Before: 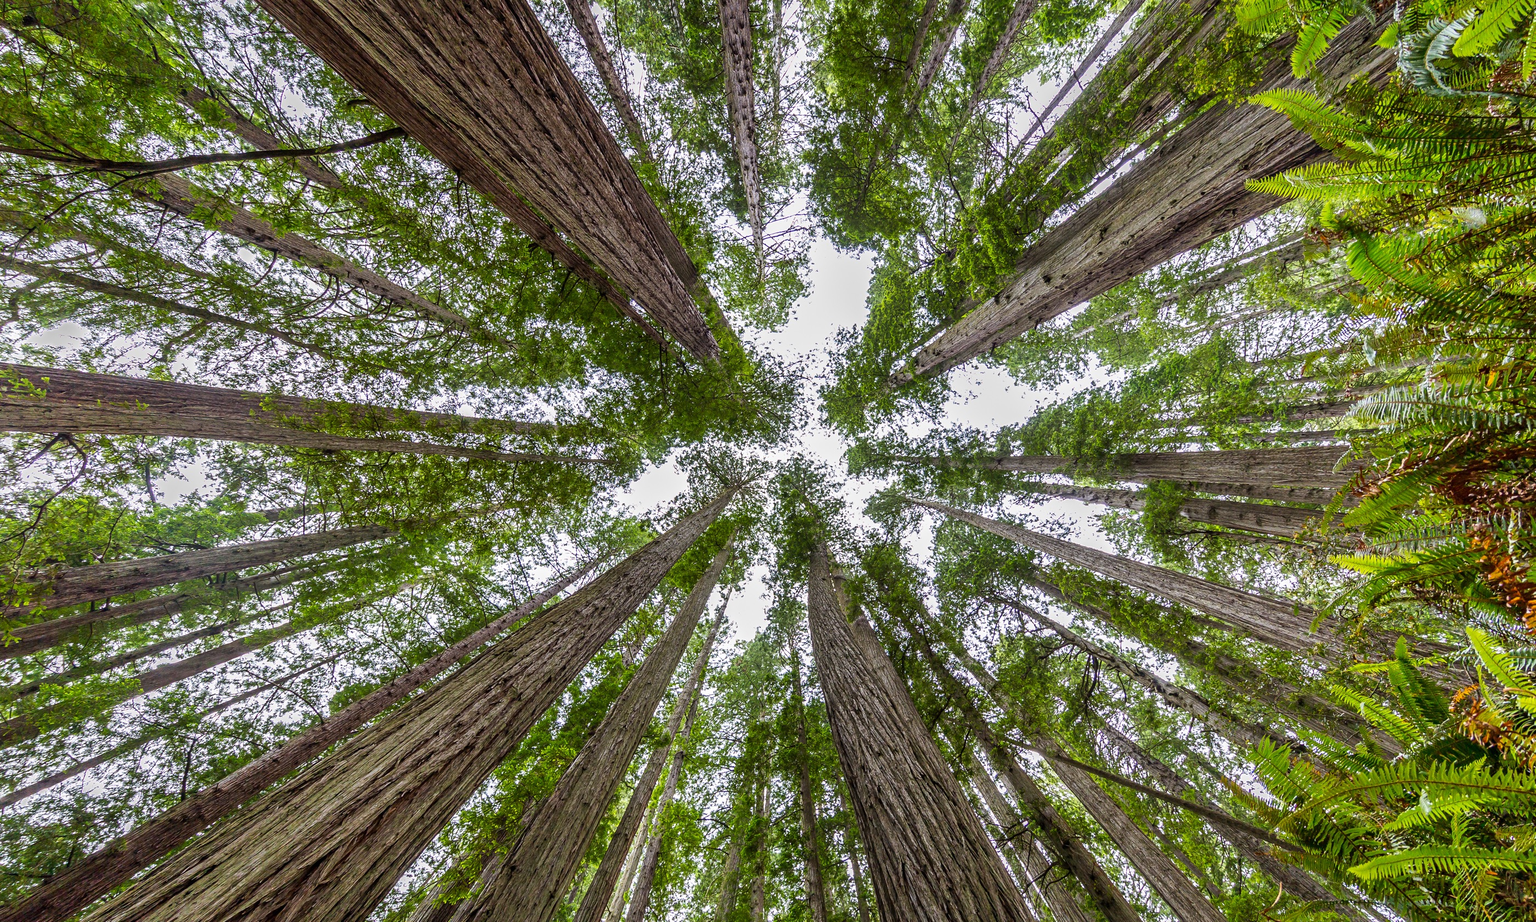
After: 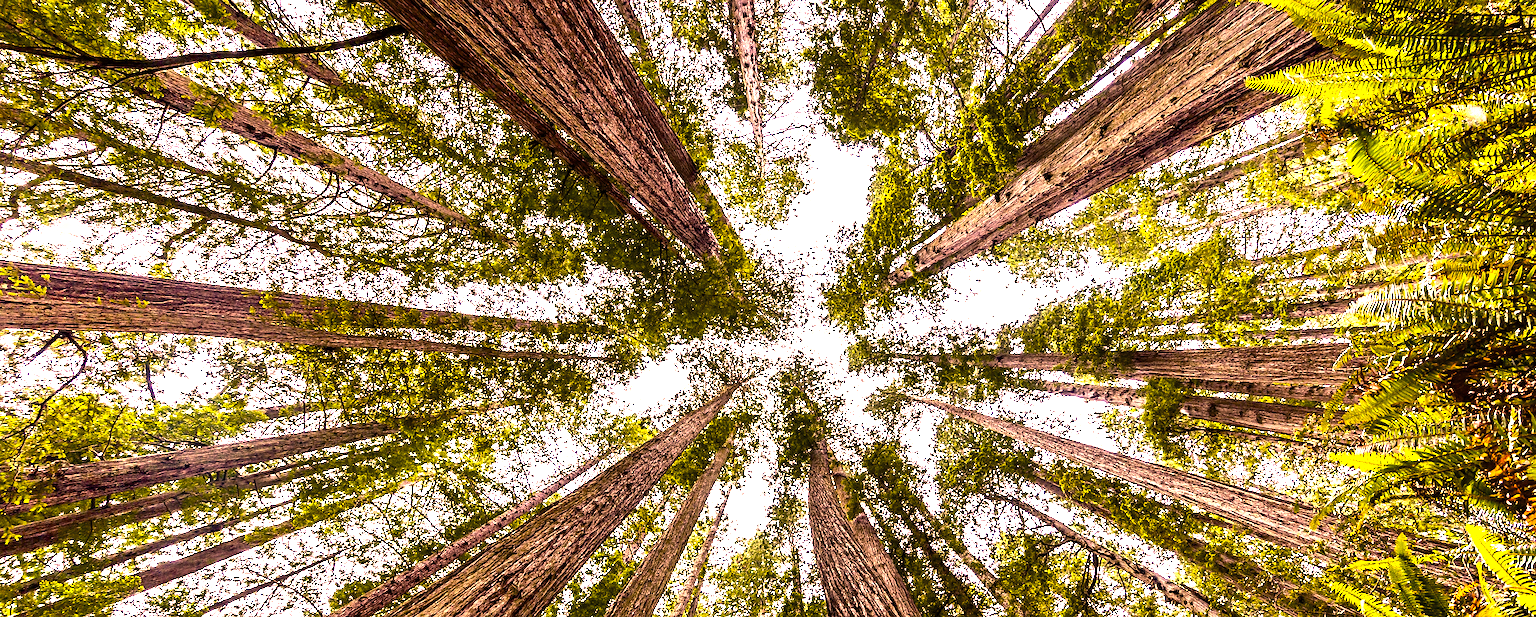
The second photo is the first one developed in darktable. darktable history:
exposure: black level correction 0, exposure 1 EV, compensate highlight preservation false
haze removal: compatibility mode true, adaptive false
crop: top 11.158%, bottom 21.77%
color balance rgb: power › luminance -7.637%, power › chroma 1.318%, power › hue 330.5°, linear chroma grading › global chroma 19.035%, perceptual saturation grading › global saturation 34.821%, perceptual saturation grading › highlights -29.832%, perceptual saturation grading › shadows 35.326%, perceptual brilliance grading › global brilliance 14.831%, perceptual brilliance grading › shadows -35.571%, global vibrance 9.167%, contrast 14.941%, saturation formula JzAzBz (2021)
color correction: highlights a* 39.44, highlights b* 39.76, saturation 0.687
tone equalizer: -7 EV 0.127 EV, edges refinement/feathering 500, mask exposure compensation -1.57 EV, preserve details no
sharpen: amount 0.206
